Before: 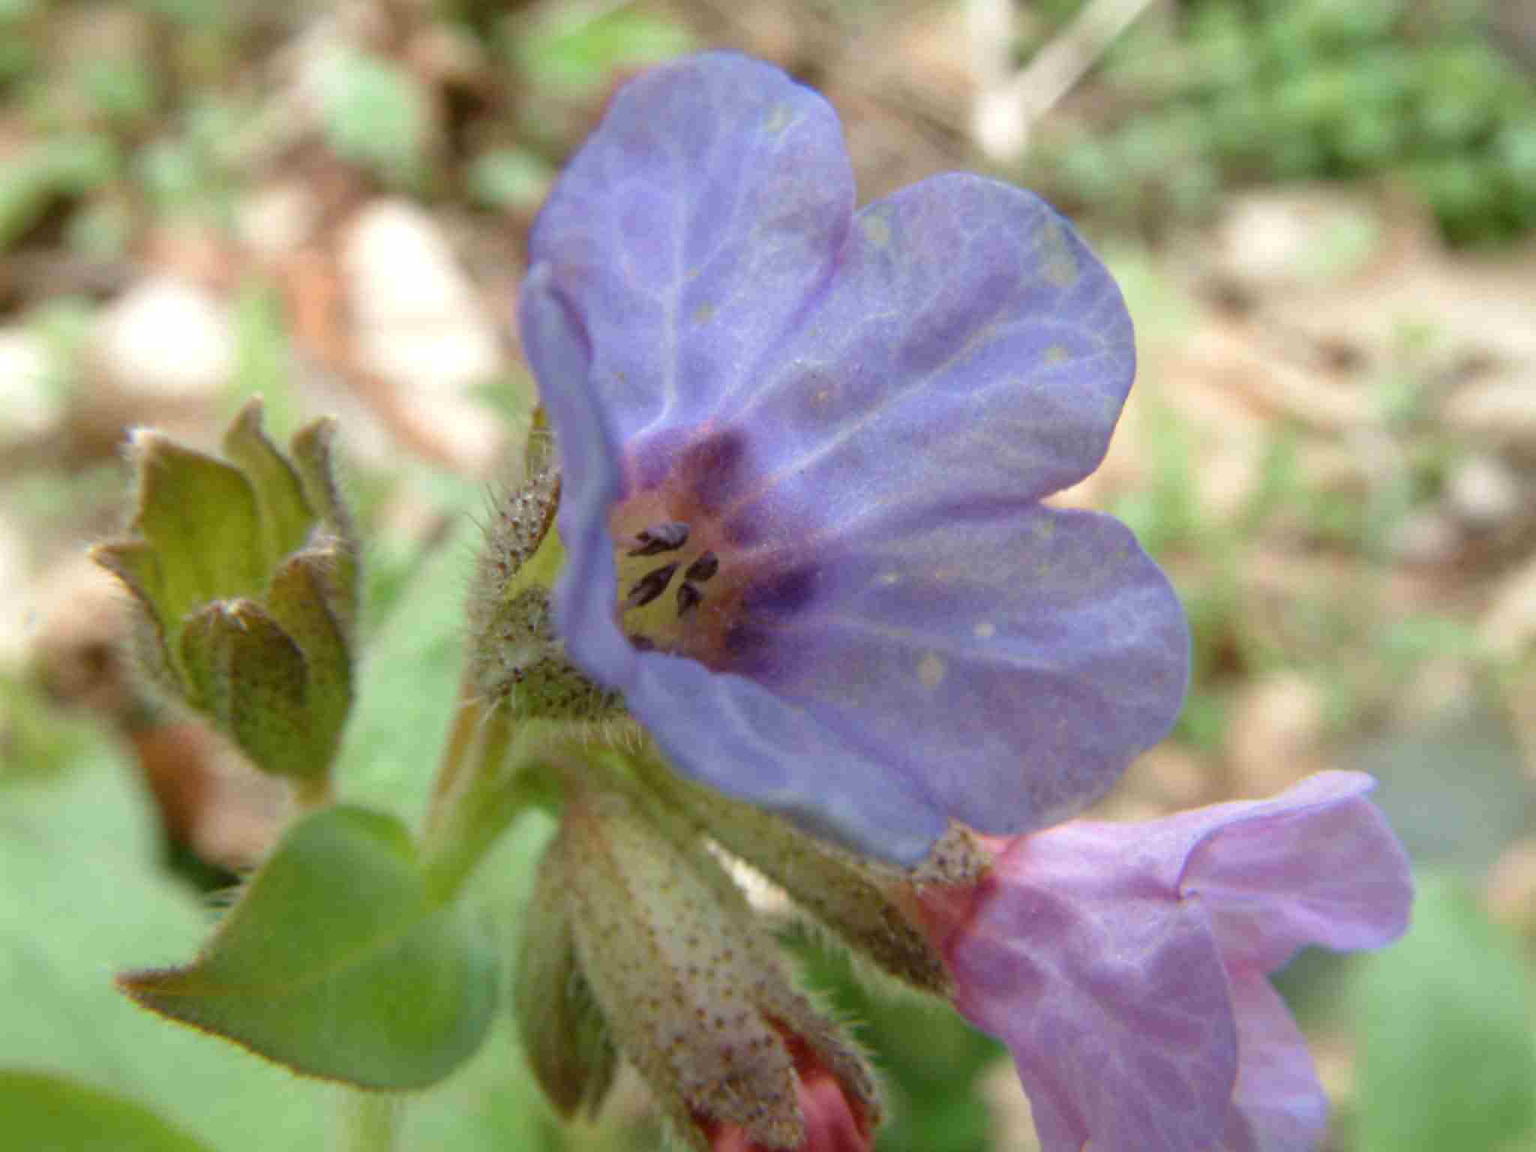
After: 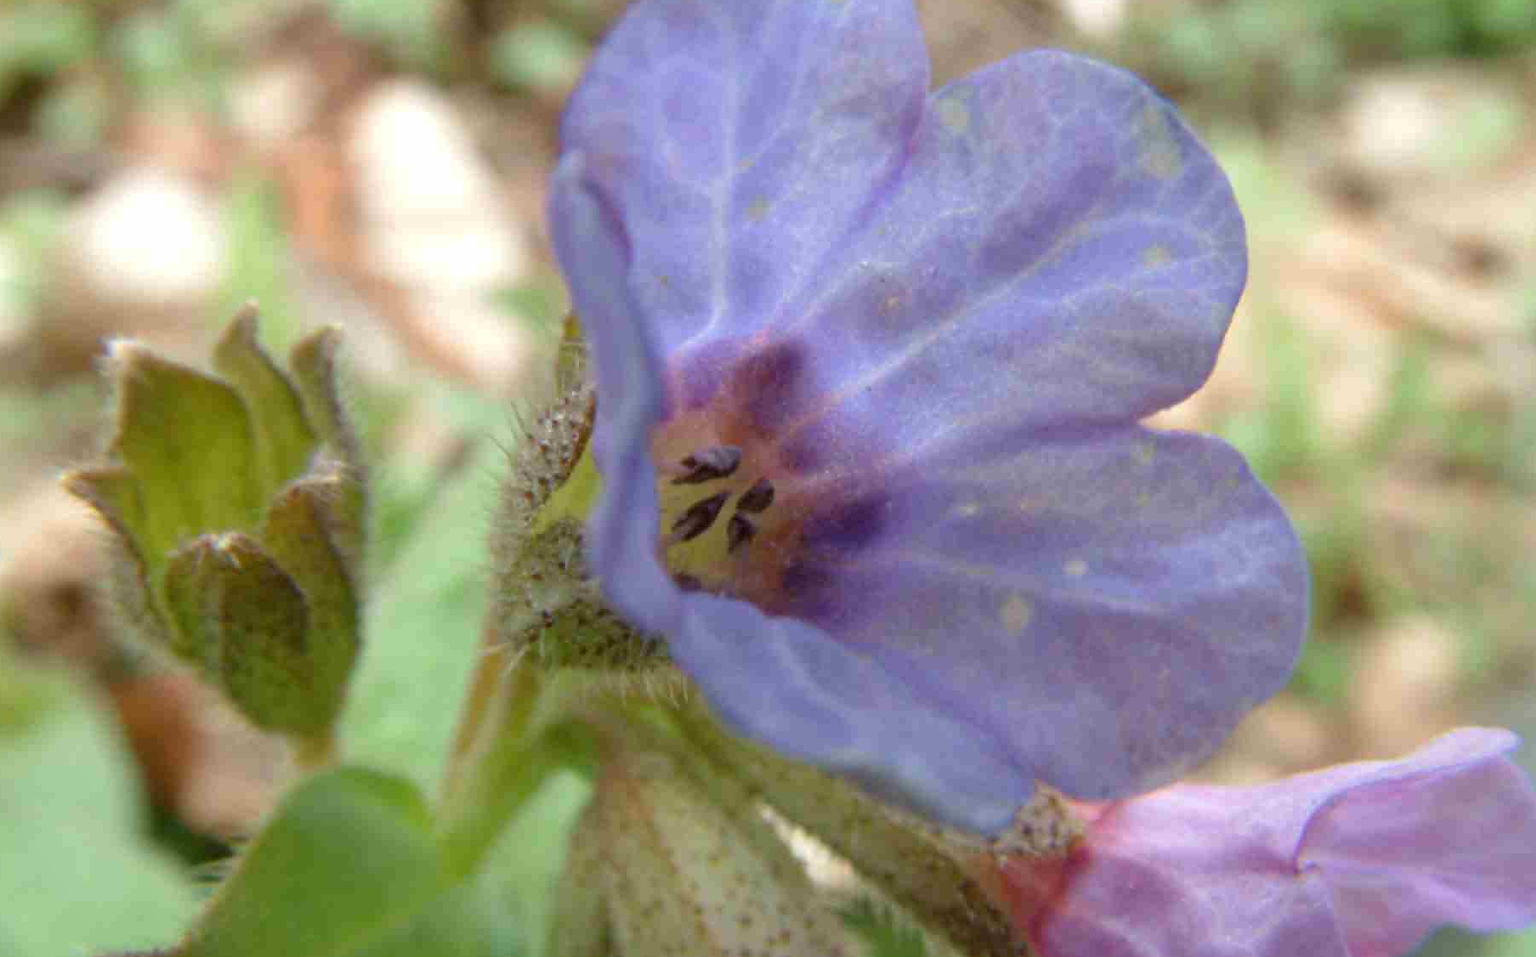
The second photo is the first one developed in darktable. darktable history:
crop and rotate: left 2.296%, top 11.221%, right 9.437%, bottom 15.373%
shadows and highlights: shadows 25.66, highlights -23.81
